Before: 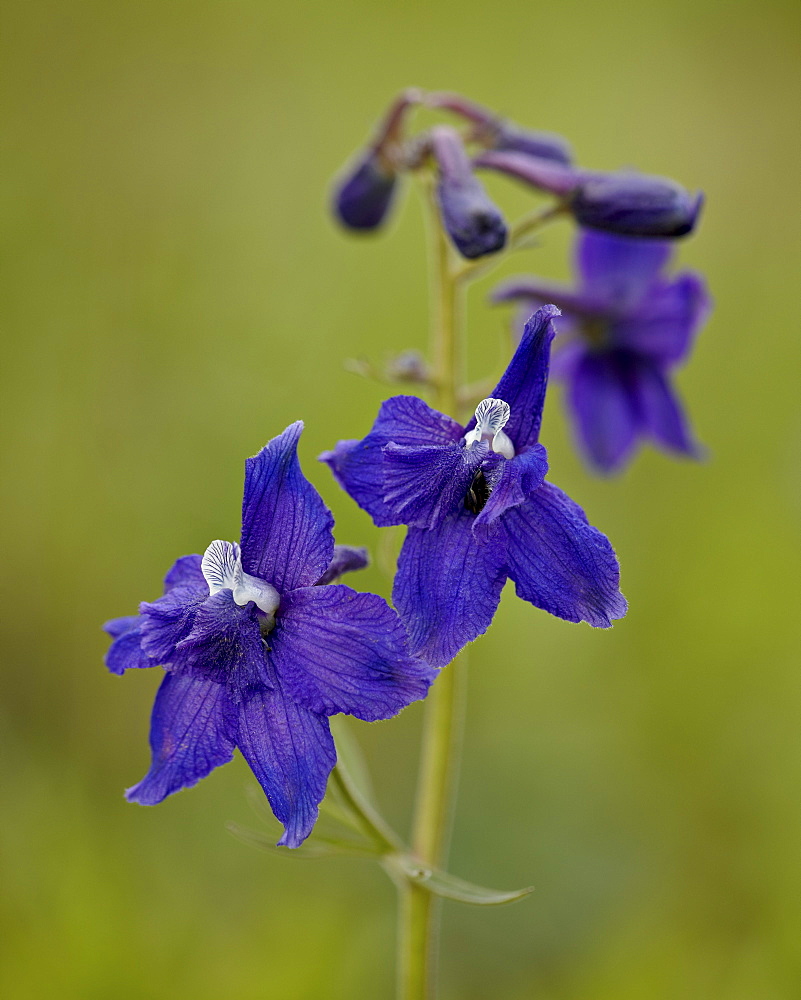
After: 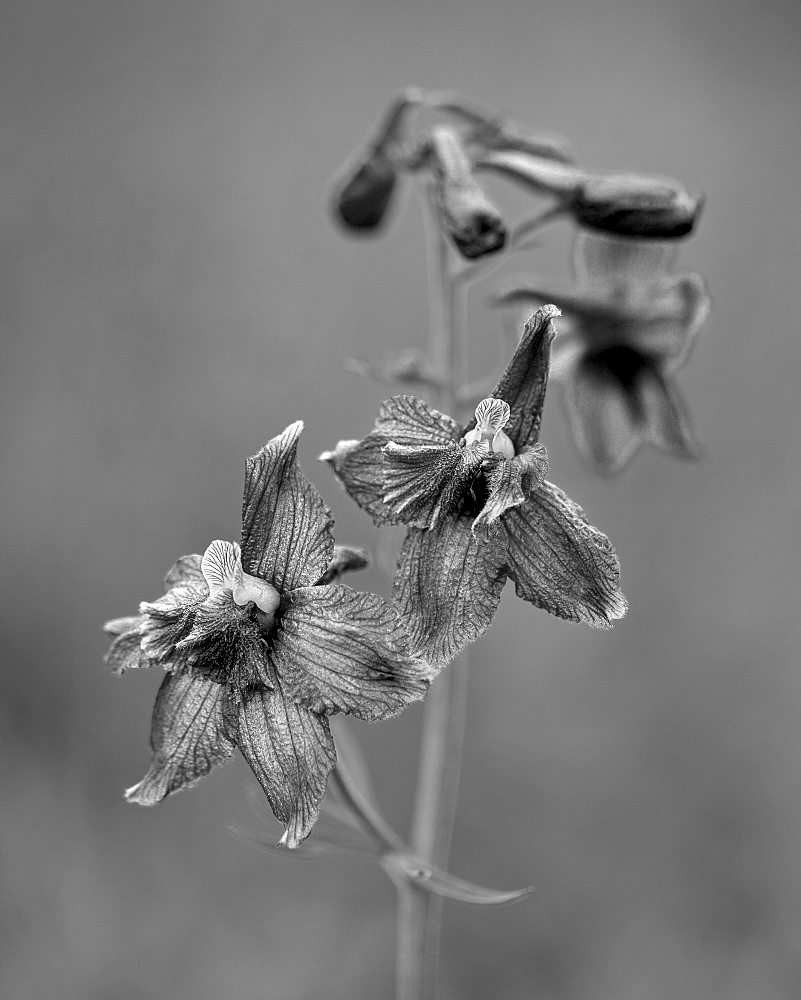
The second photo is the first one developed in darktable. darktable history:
color zones: curves: ch0 [(0, 0.613) (0.01, 0.613) (0.245, 0.448) (0.498, 0.529) (0.642, 0.665) (0.879, 0.777) (0.99, 0.613)]; ch1 [(0, 0) (0.143, 0) (0.286, 0) (0.429, 0) (0.571, 0) (0.714, 0) (0.857, 0)]
local contrast: on, module defaults
